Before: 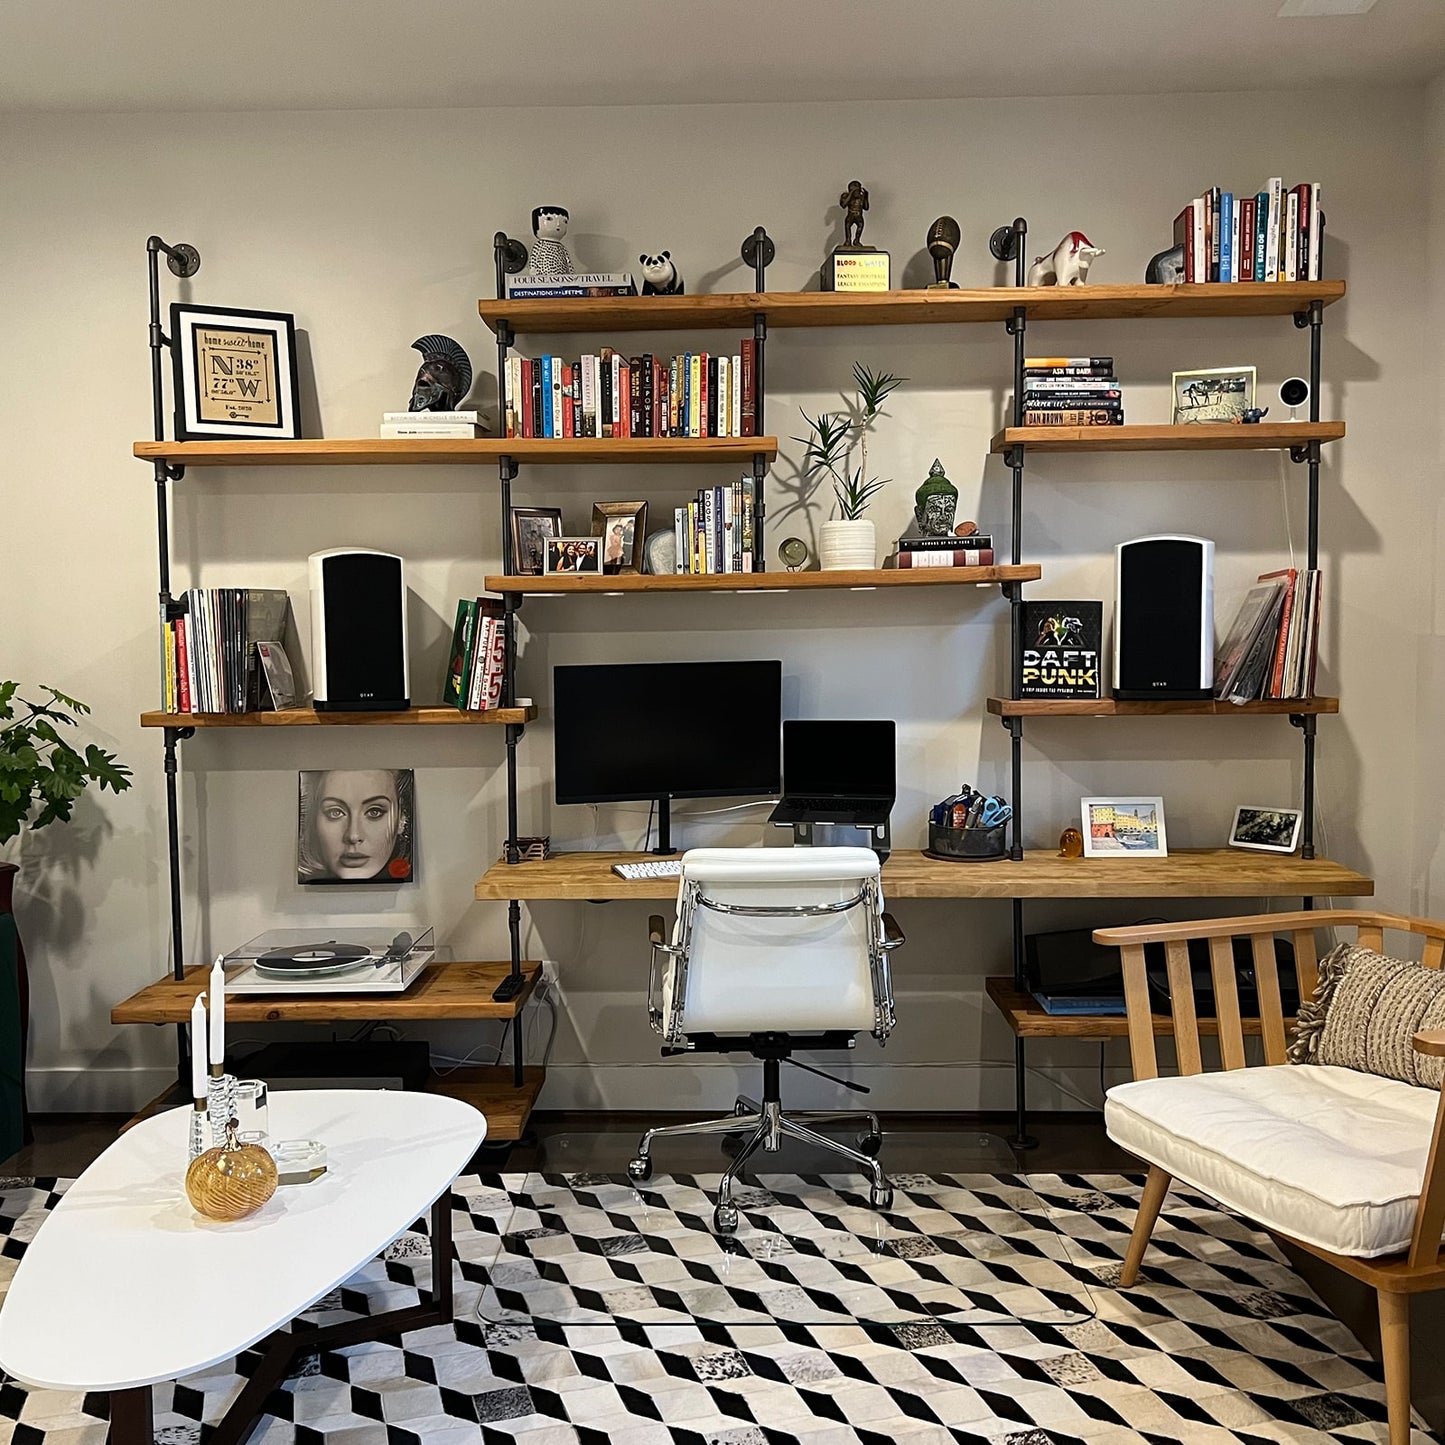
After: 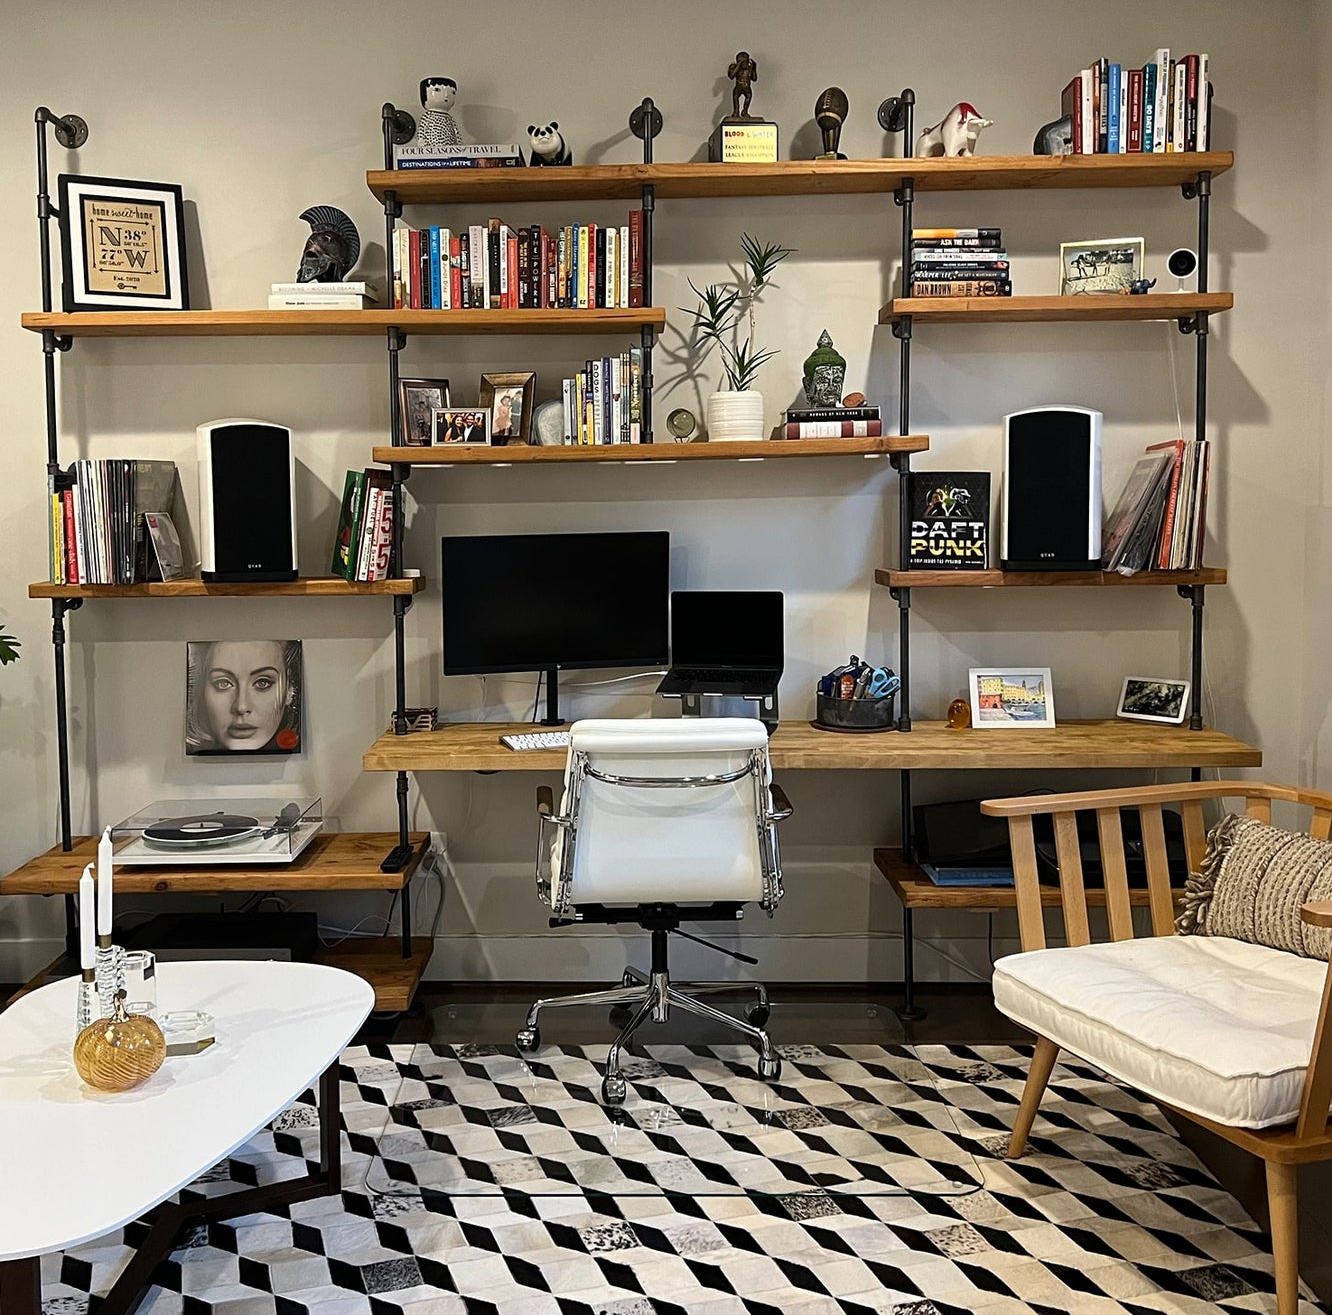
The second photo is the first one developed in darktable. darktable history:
crop and rotate: left 7.768%, top 8.984%
color zones: curves: ch2 [(0, 0.5) (0.143, 0.5) (0.286, 0.489) (0.415, 0.421) (0.571, 0.5) (0.714, 0.5) (0.857, 0.5) (1, 0.5)]
